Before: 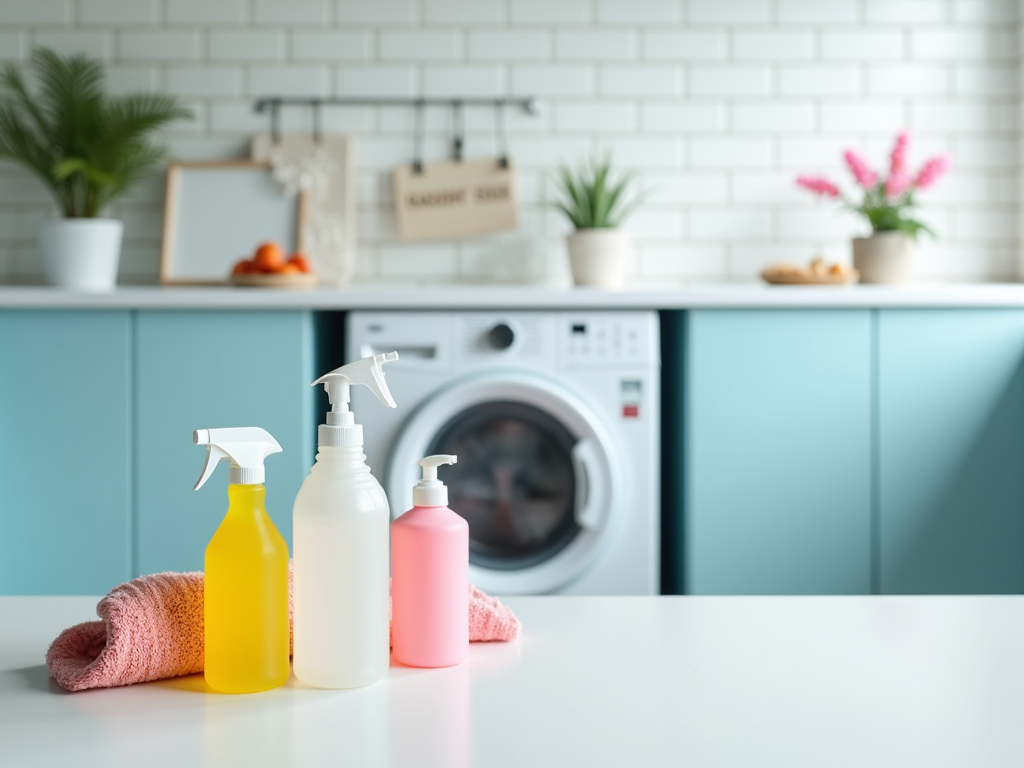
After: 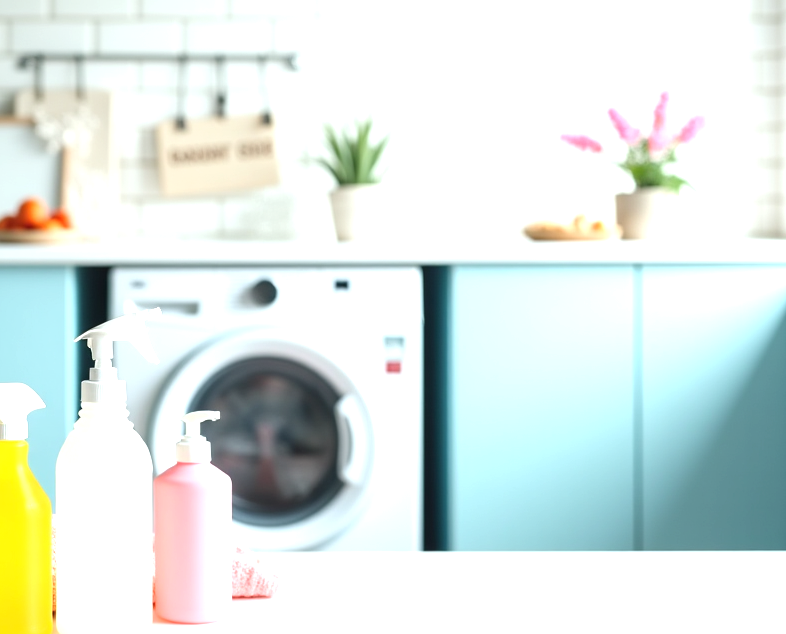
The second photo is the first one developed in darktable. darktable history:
crop: left 23.15%, top 5.858%, bottom 11.548%
exposure: black level correction -0.001, exposure 0.906 EV, compensate highlight preservation false
